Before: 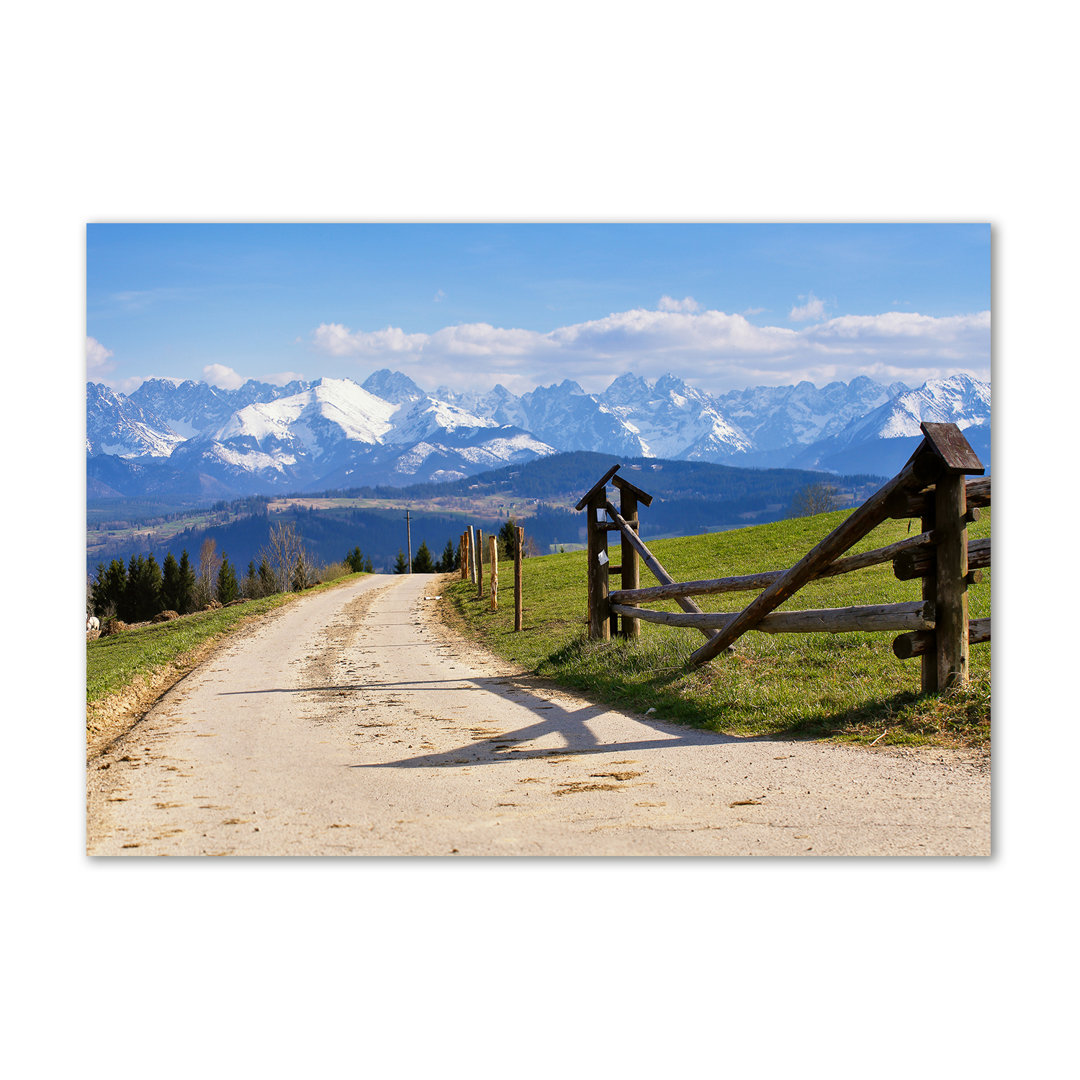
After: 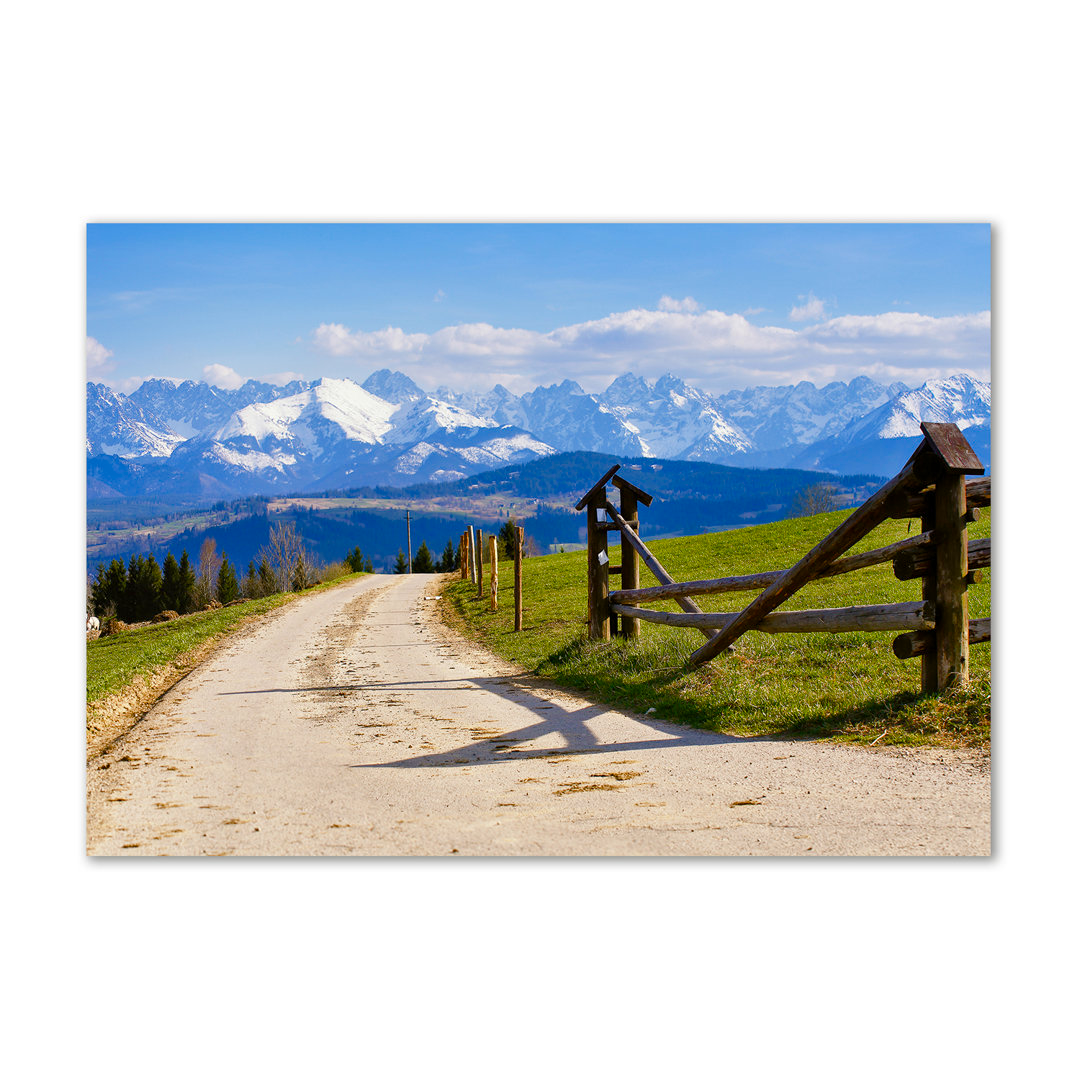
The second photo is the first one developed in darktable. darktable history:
color balance rgb: perceptual saturation grading › global saturation 20%, perceptual saturation grading › highlights -25.455%, perceptual saturation grading › shadows 49.783%
